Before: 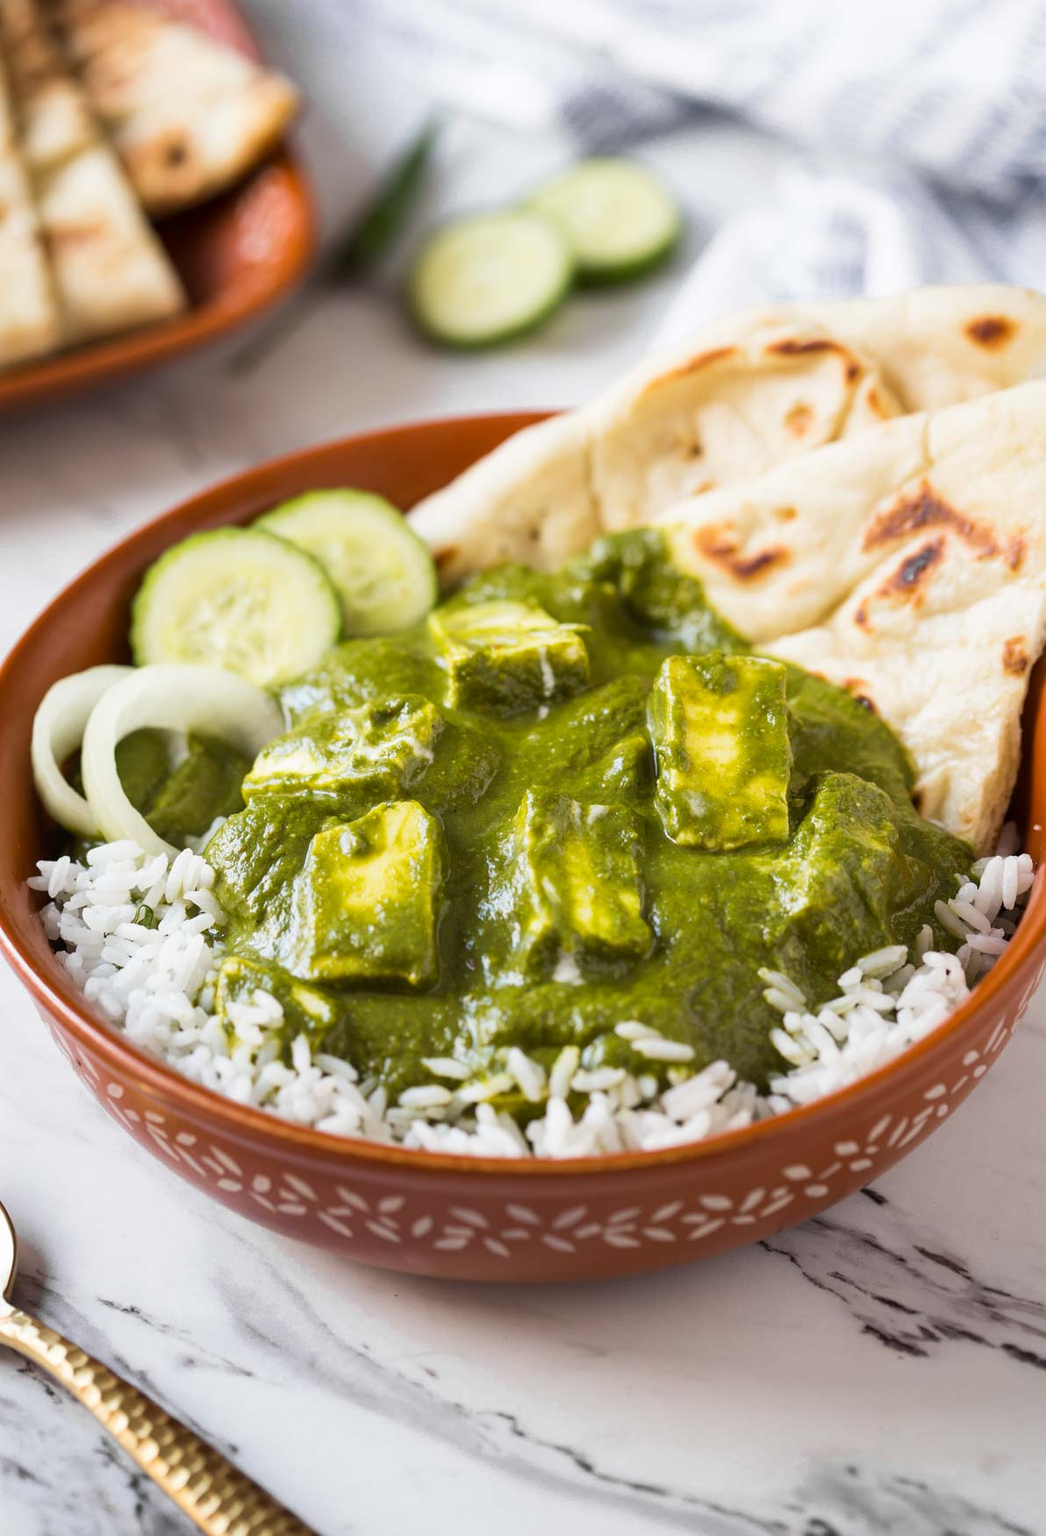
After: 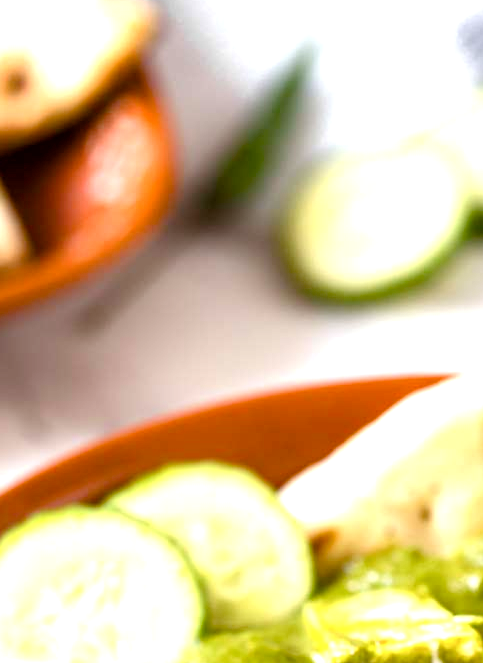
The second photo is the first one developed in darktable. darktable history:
crop: left 15.452%, top 5.459%, right 43.956%, bottom 56.62%
color balance rgb: perceptual saturation grading › global saturation 20%, perceptual saturation grading › highlights -25%, perceptual saturation grading › shadows 50%
exposure: black level correction 0.001, exposure 0.955 EV, compensate exposure bias true, compensate highlight preservation false
